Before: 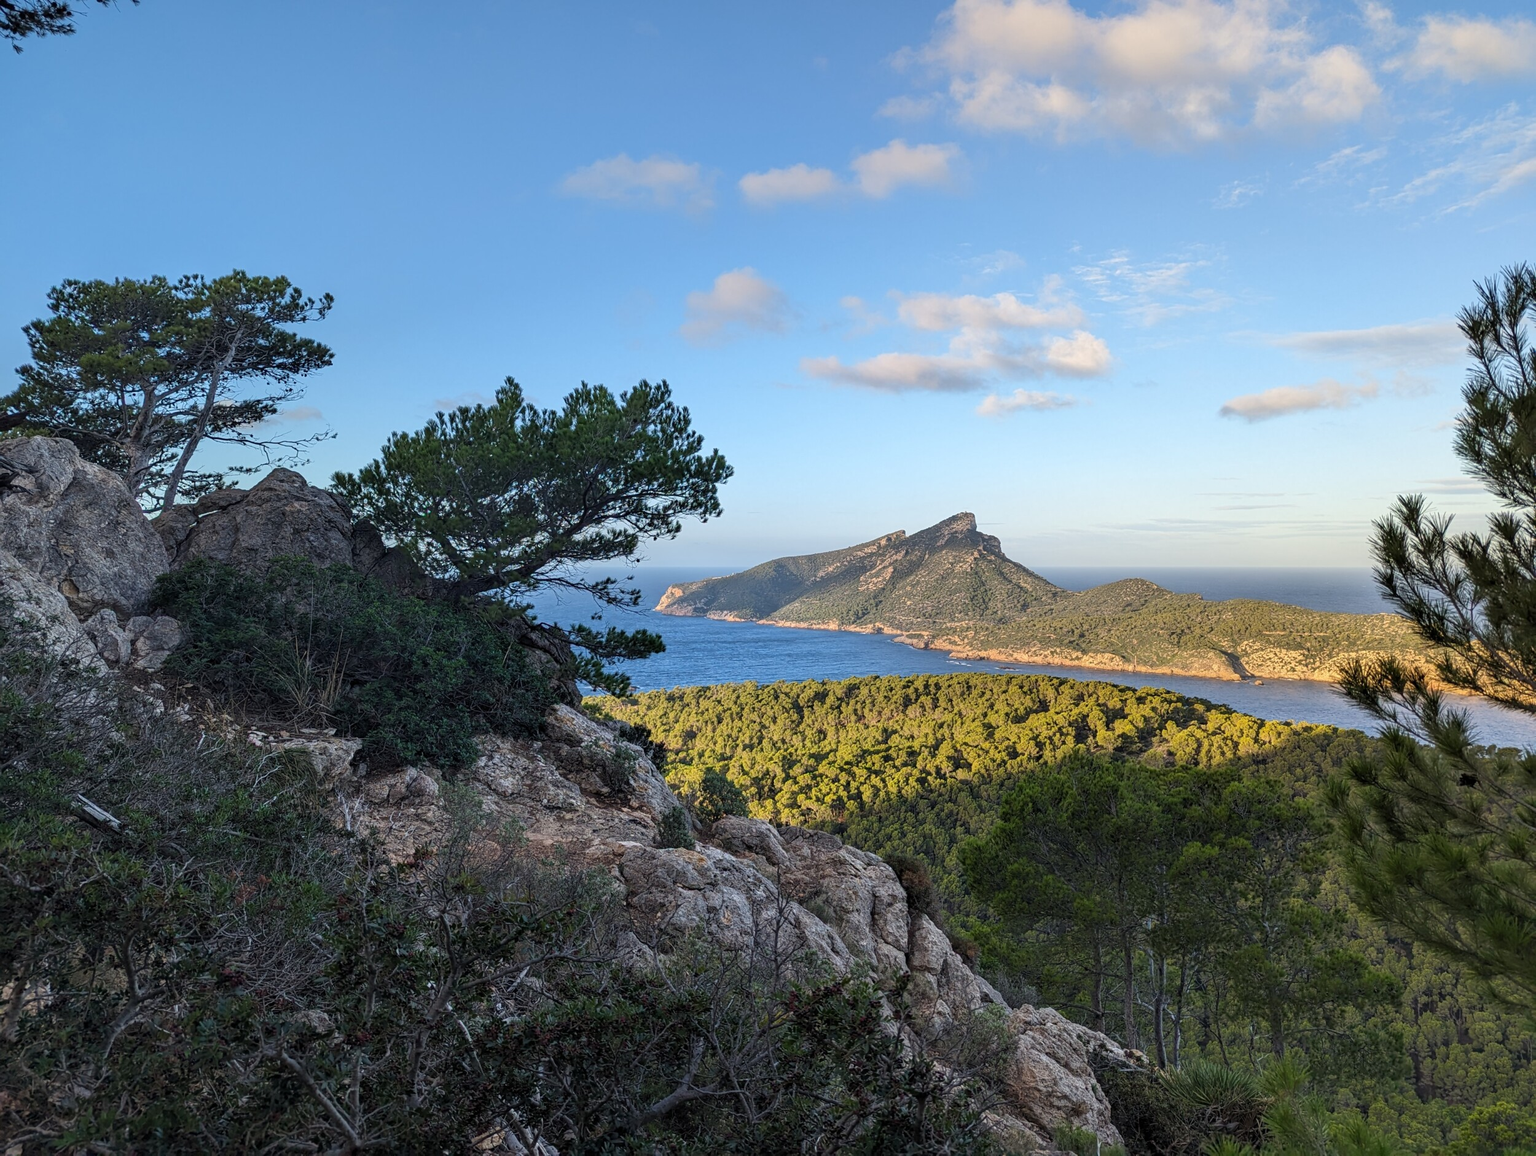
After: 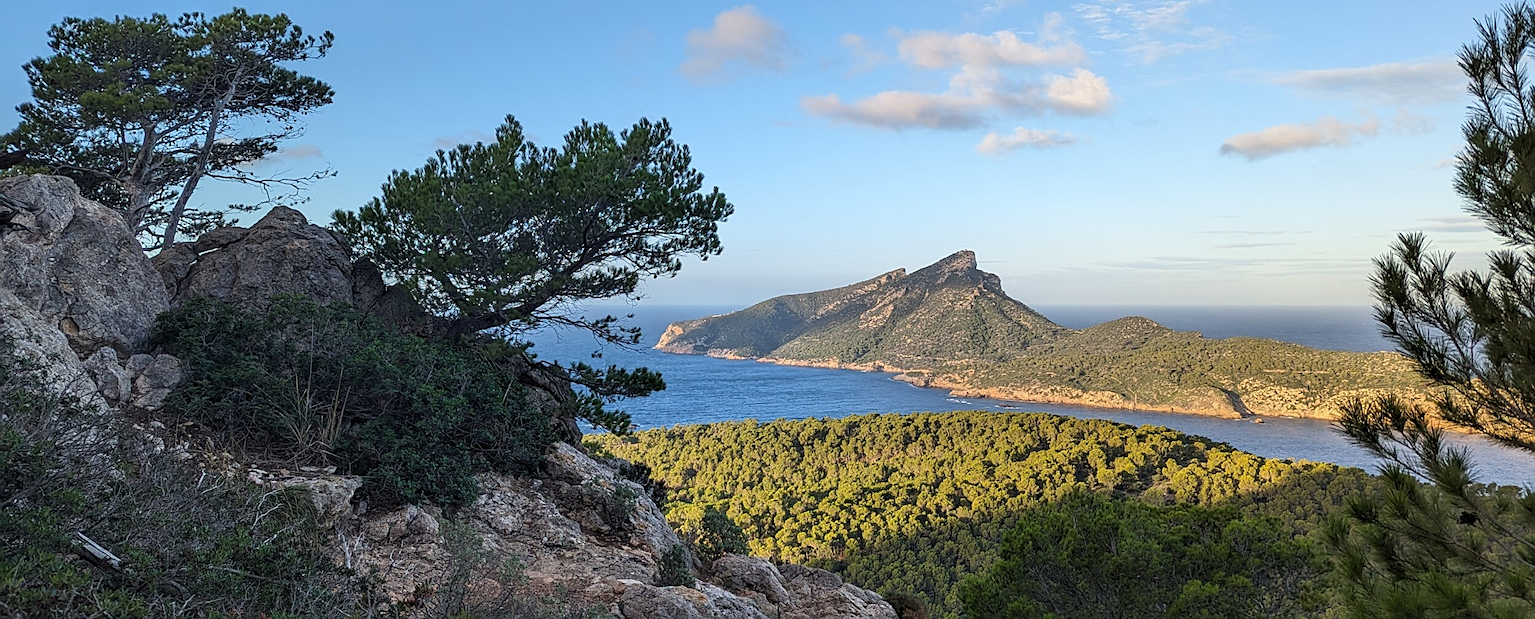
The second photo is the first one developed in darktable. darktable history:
crop and rotate: top 22.741%, bottom 23.624%
sharpen: on, module defaults
